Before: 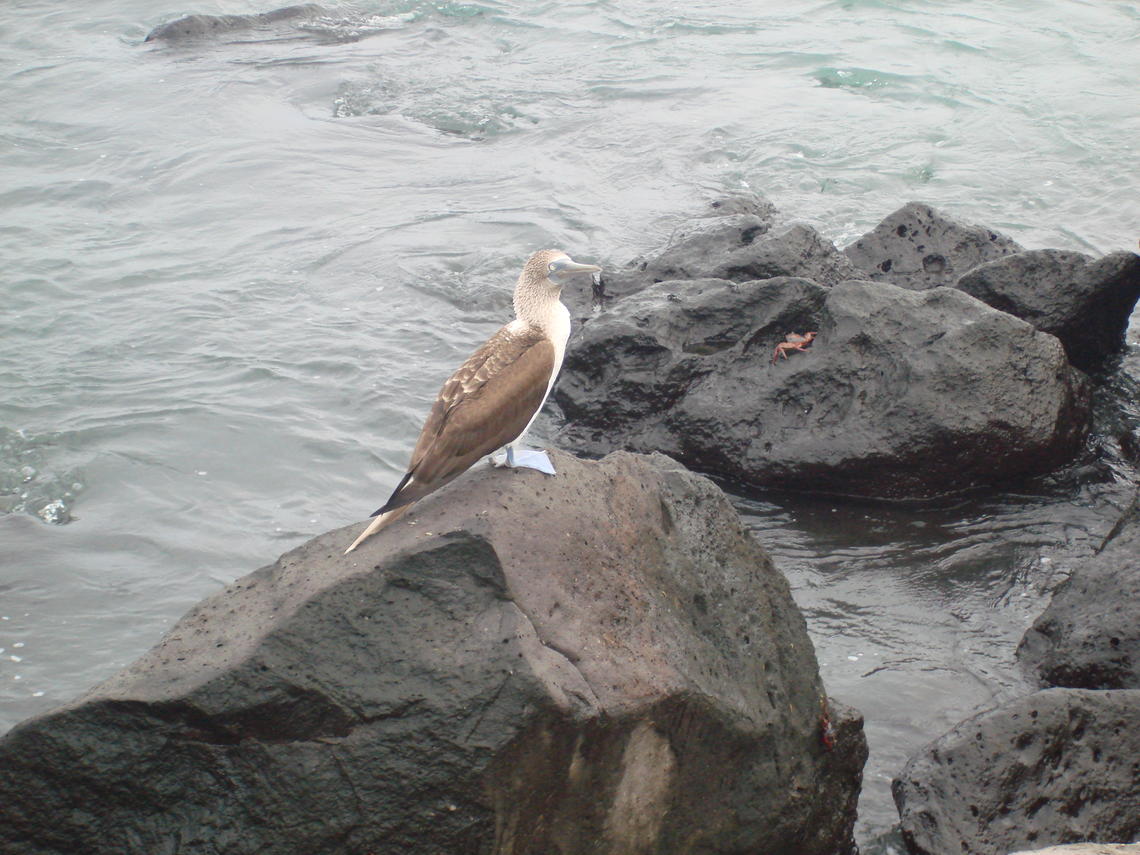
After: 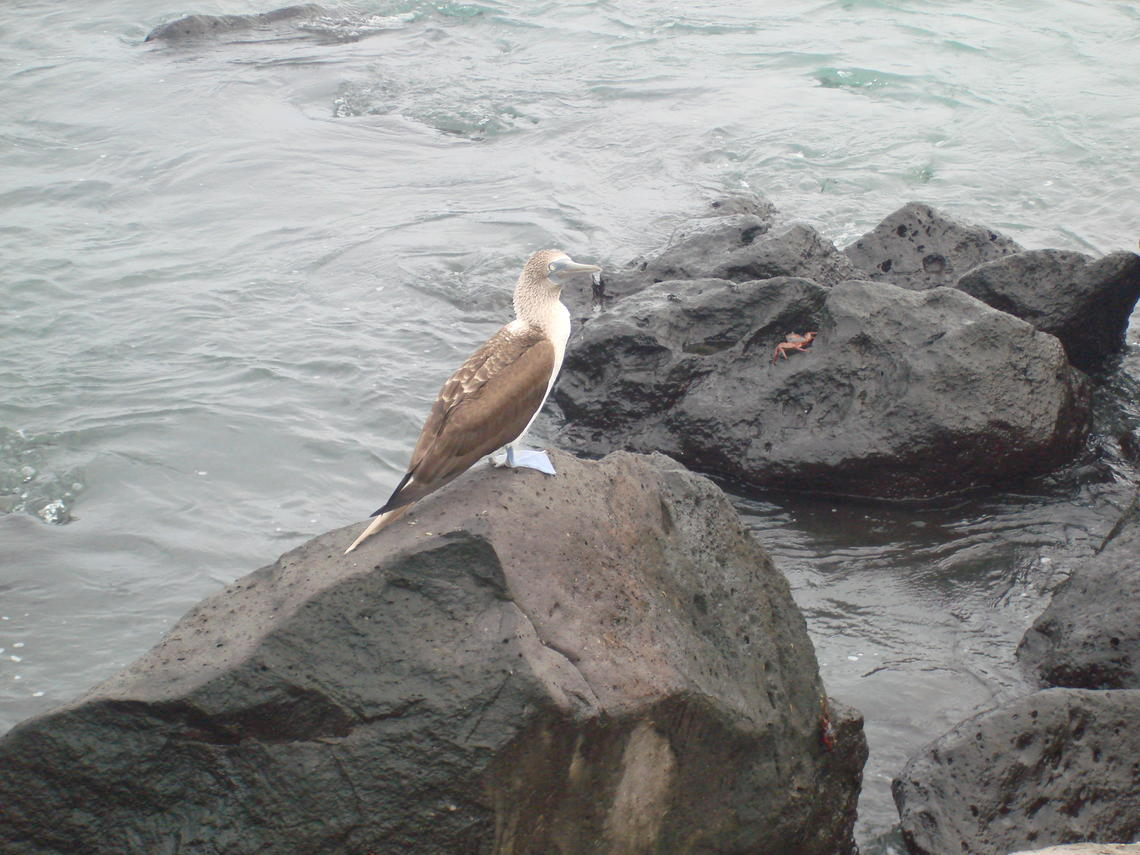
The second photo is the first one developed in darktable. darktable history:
shadows and highlights: shadows 43.22, highlights 8.35
